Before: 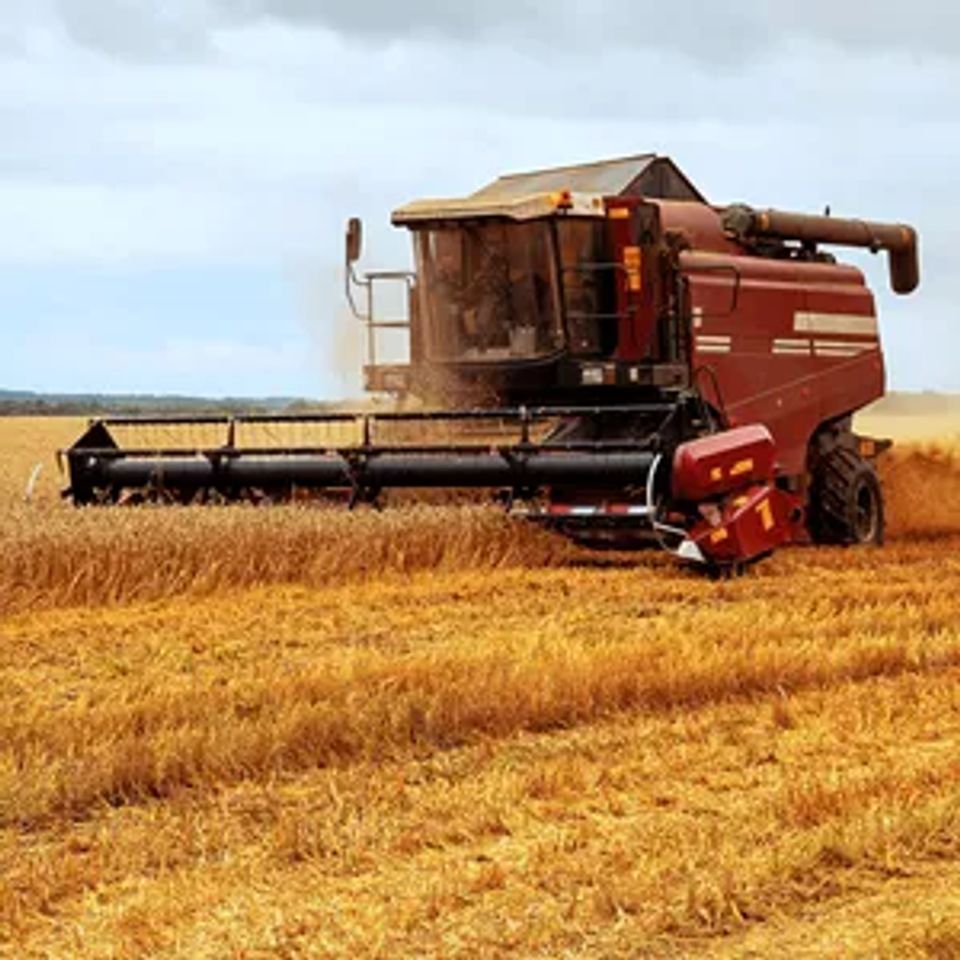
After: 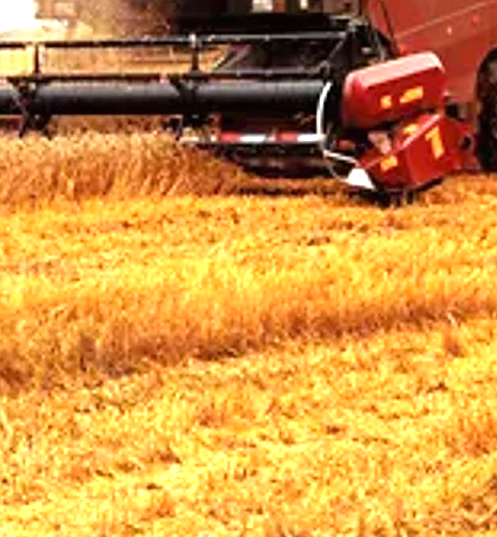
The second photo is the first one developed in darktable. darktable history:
sharpen: radius 1, threshold 1
exposure: black level correction 0, exposure 1 EV, compensate exposure bias true, compensate highlight preservation false
crop: left 34.479%, top 38.822%, right 13.718%, bottom 5.172%
